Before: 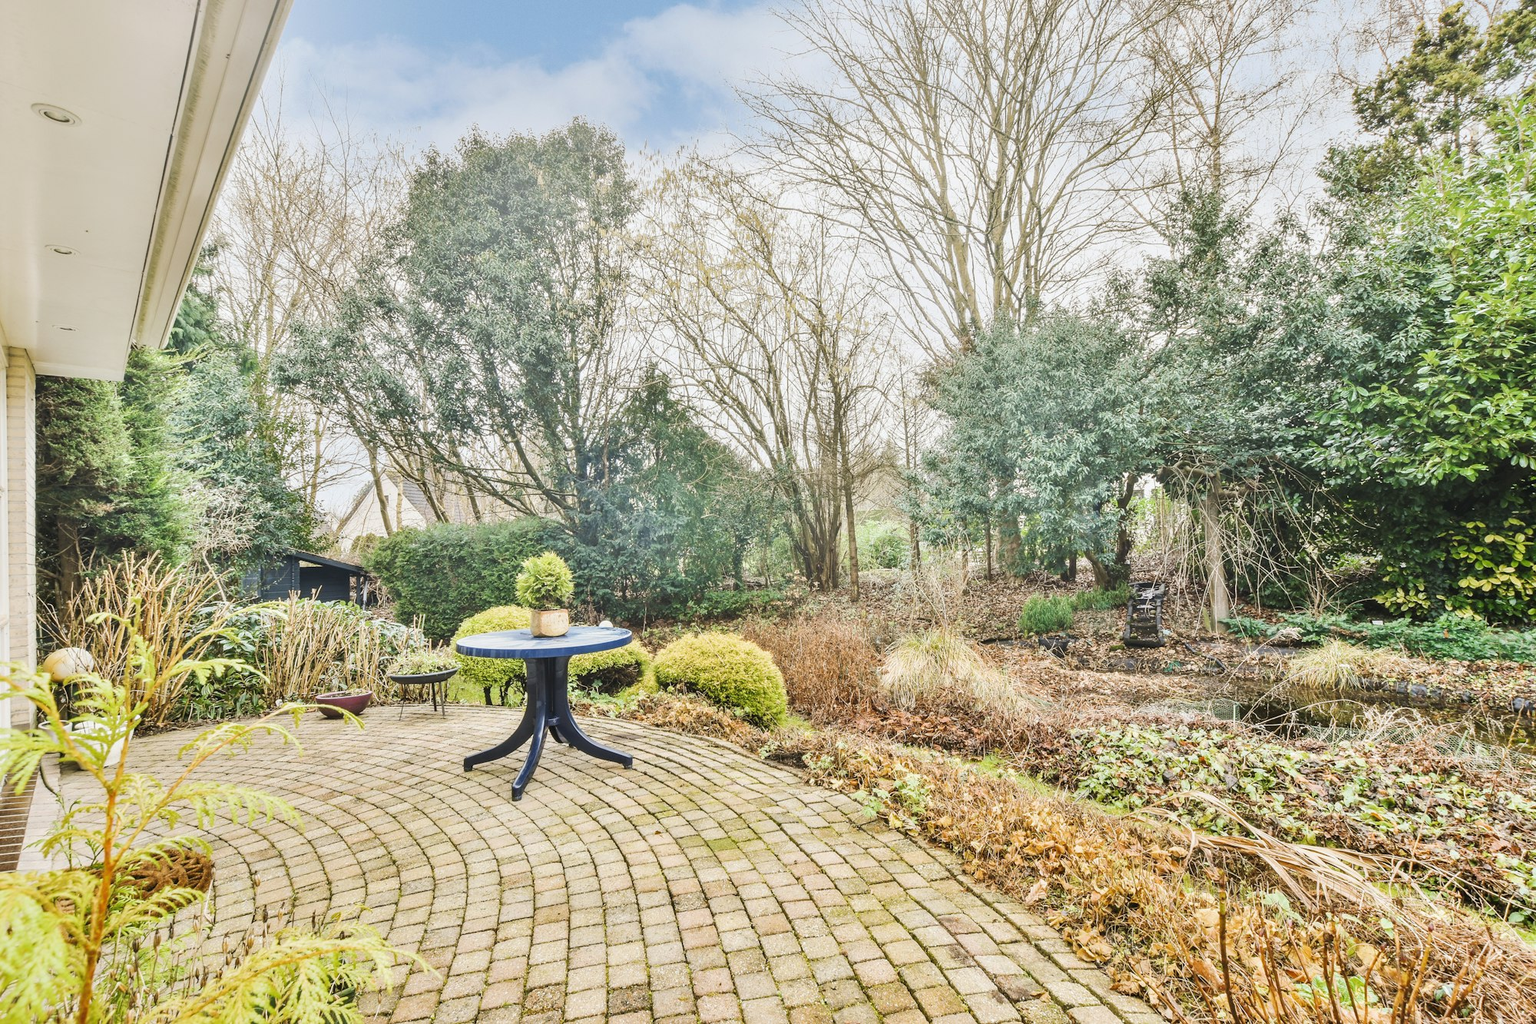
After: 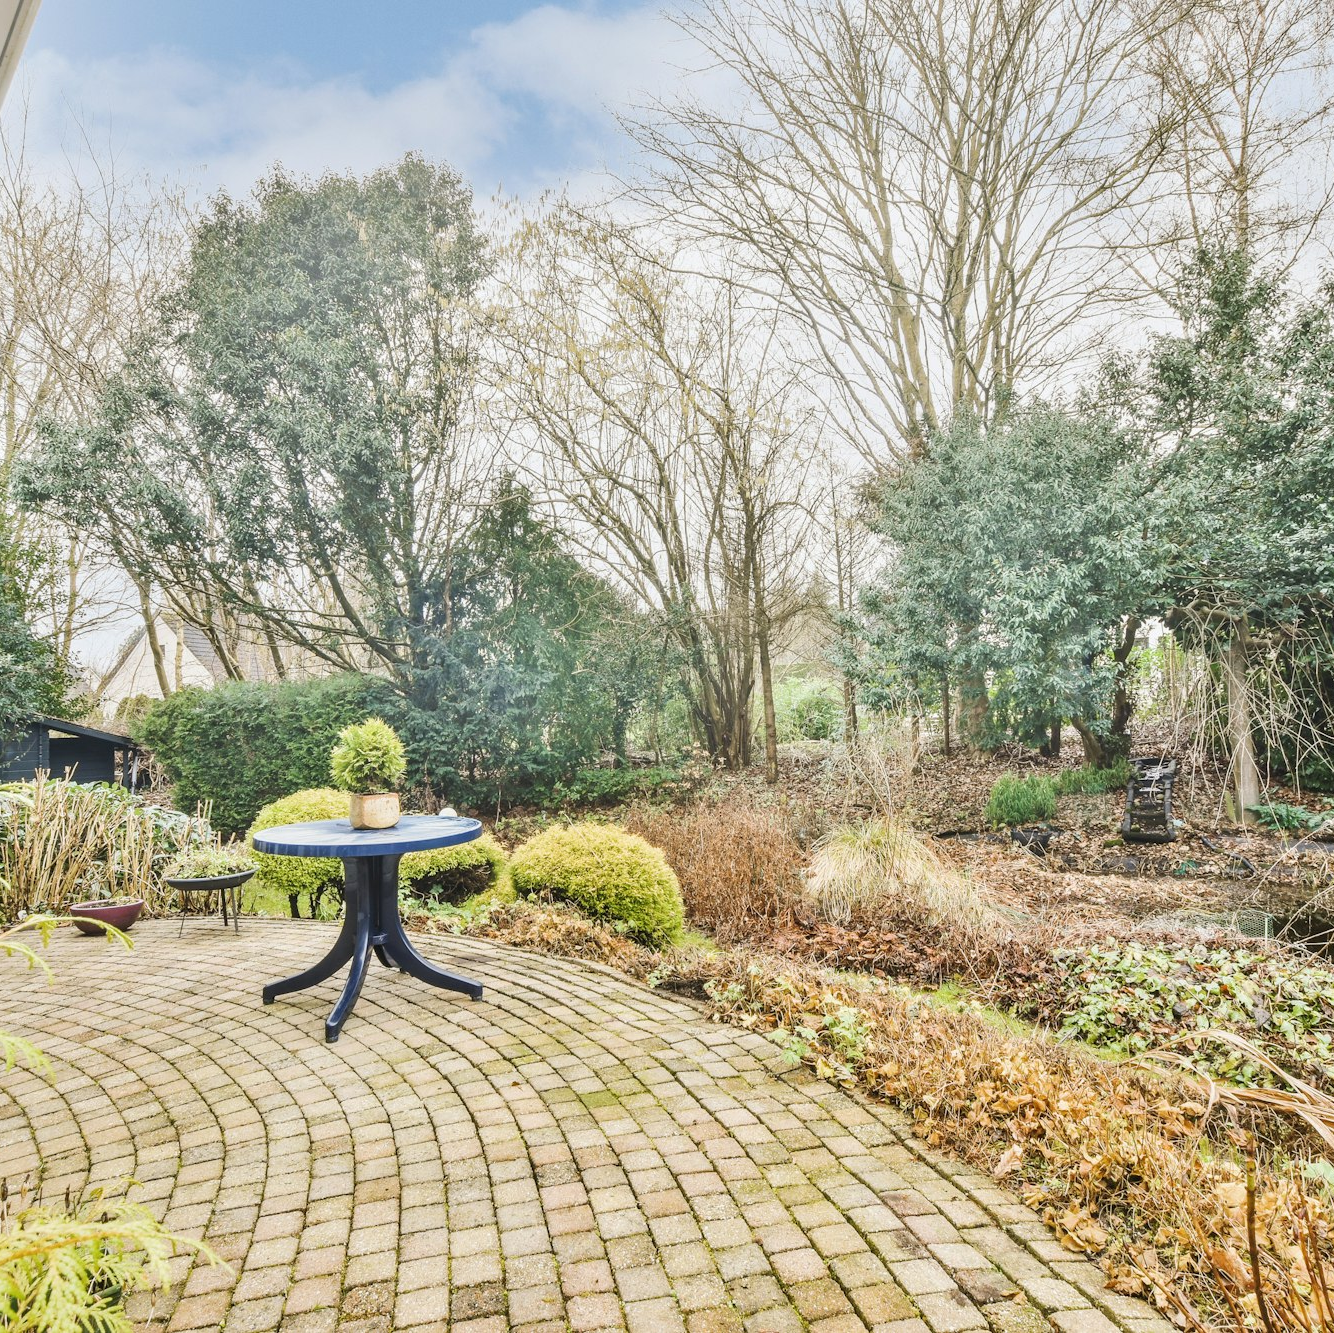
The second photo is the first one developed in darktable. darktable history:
crop: left 17.06%, right 16.198%
